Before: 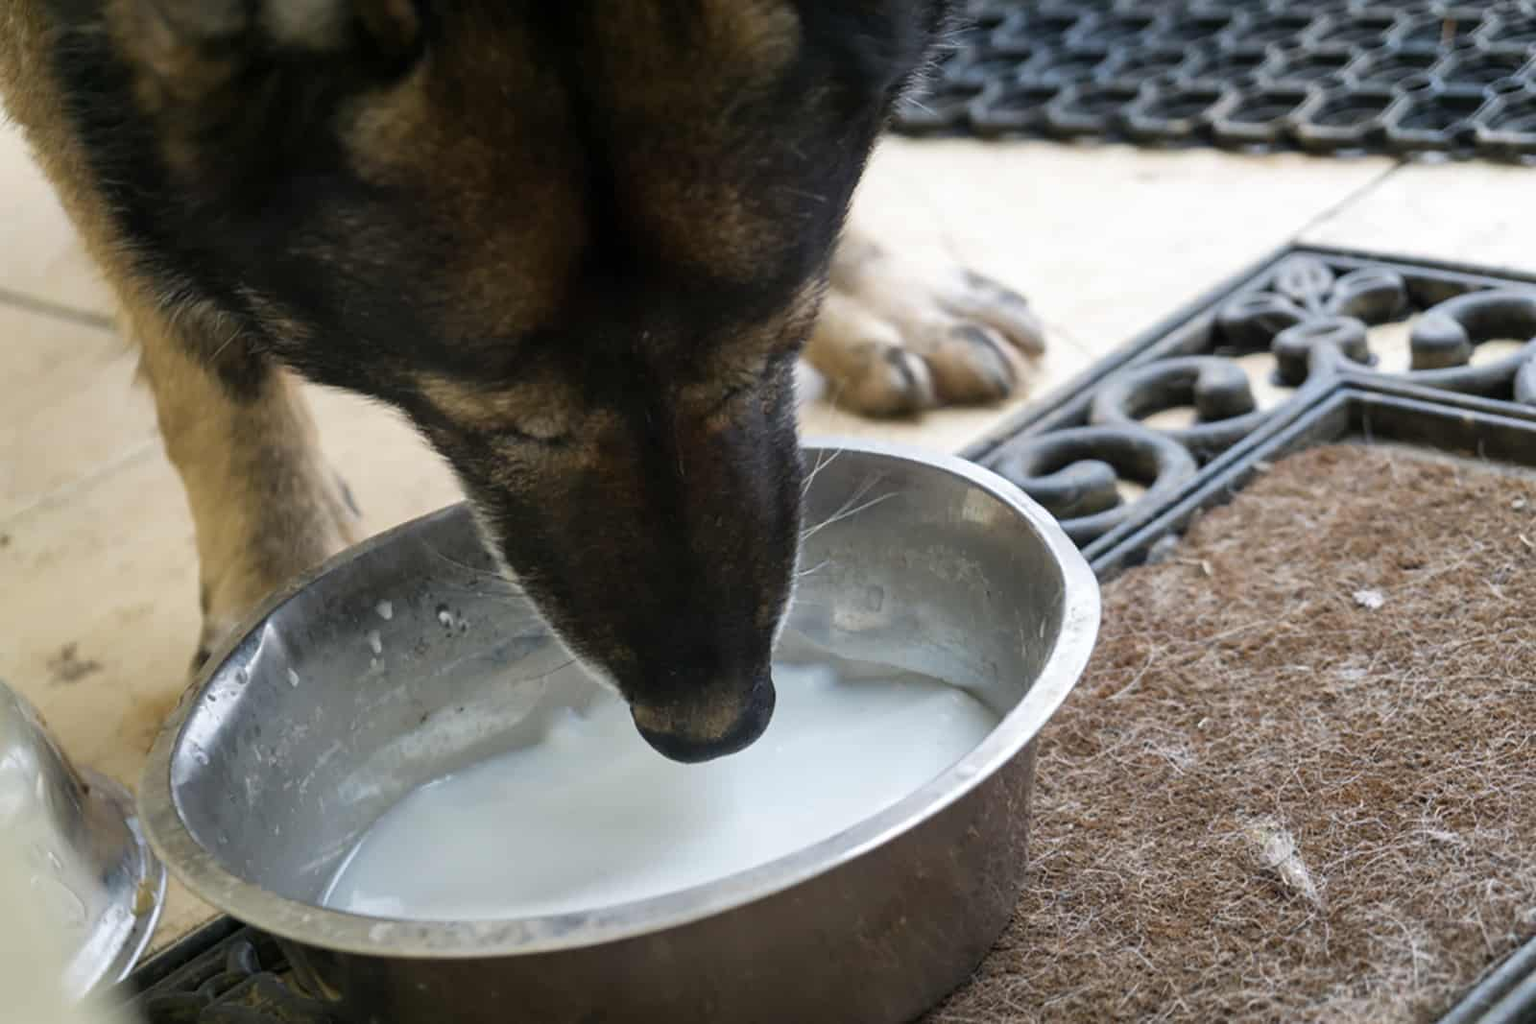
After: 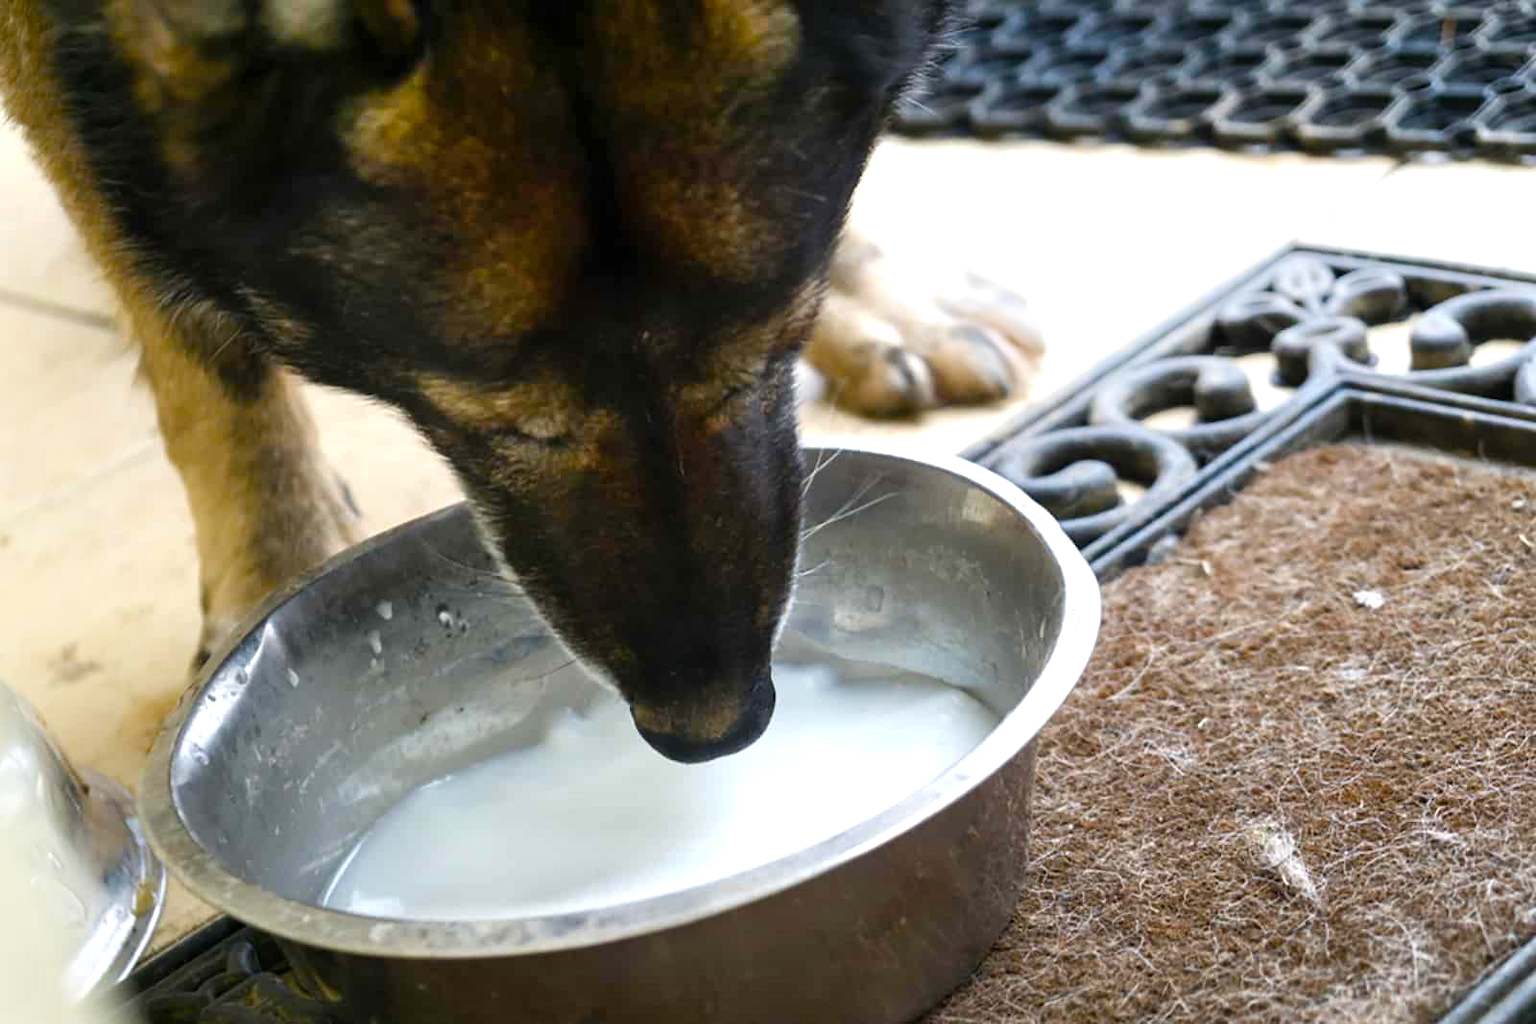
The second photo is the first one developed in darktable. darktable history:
color balance rgb: perceptual saturation grading › mid-tones 6.33%, perceptual saturation grading › shadows 72.44%, perceptual brilliance grading › highlights 11.59%, contrast 5.05%
shadows and highlights: highlights 70.7, soften with gaussian
